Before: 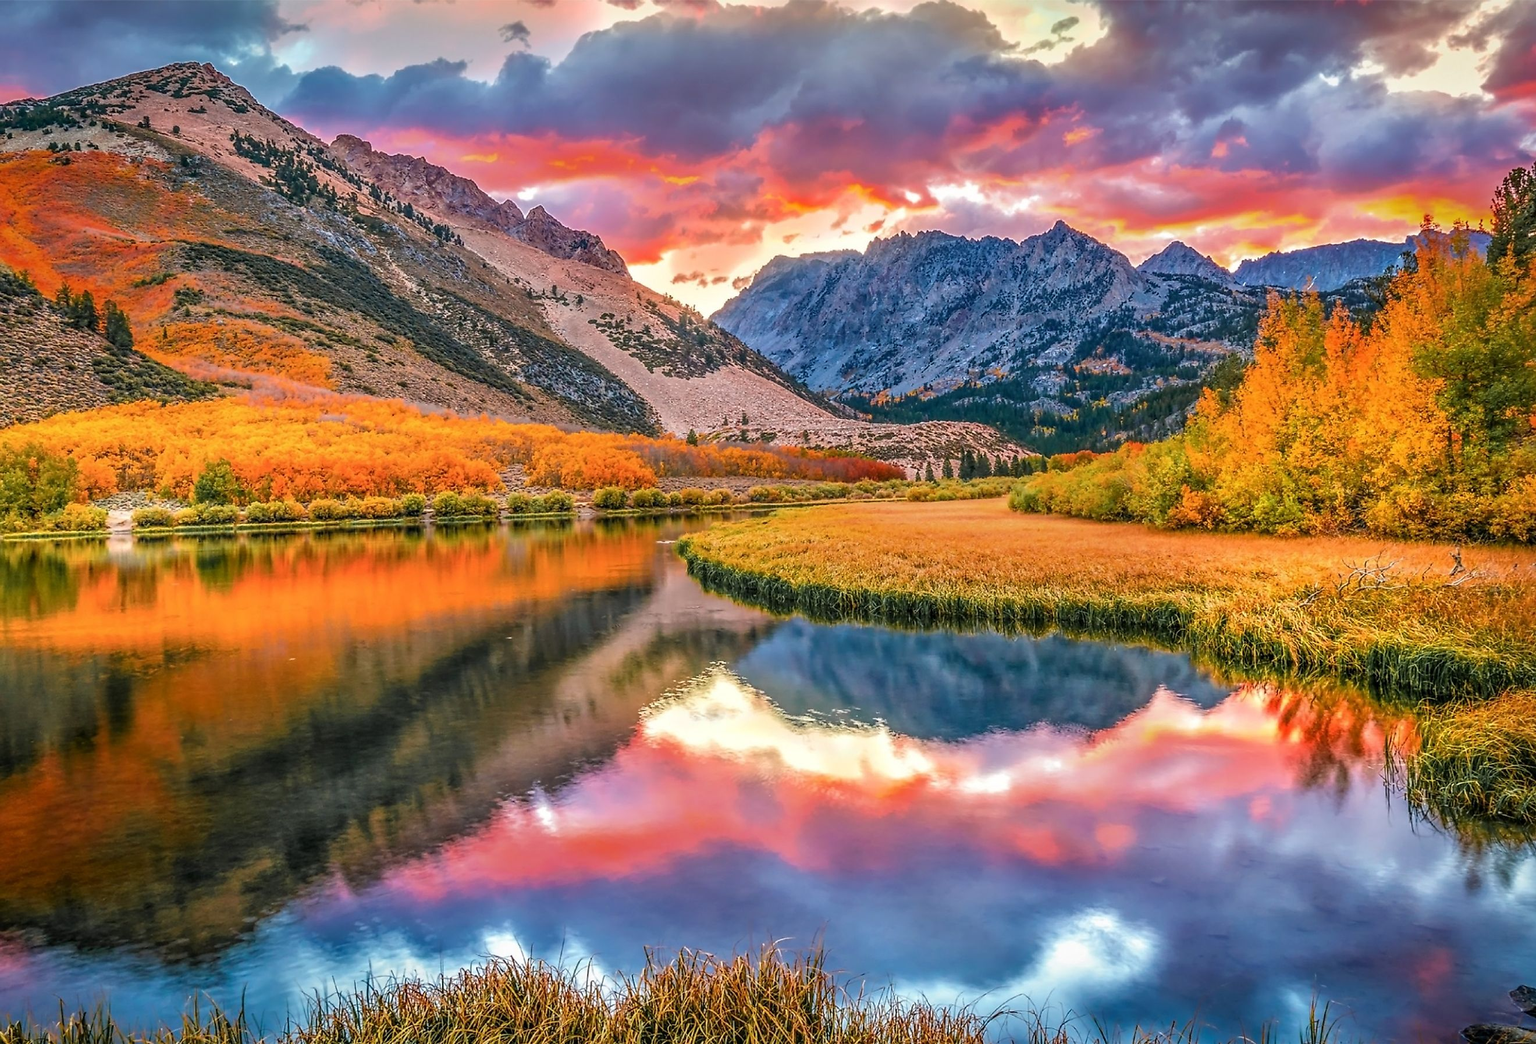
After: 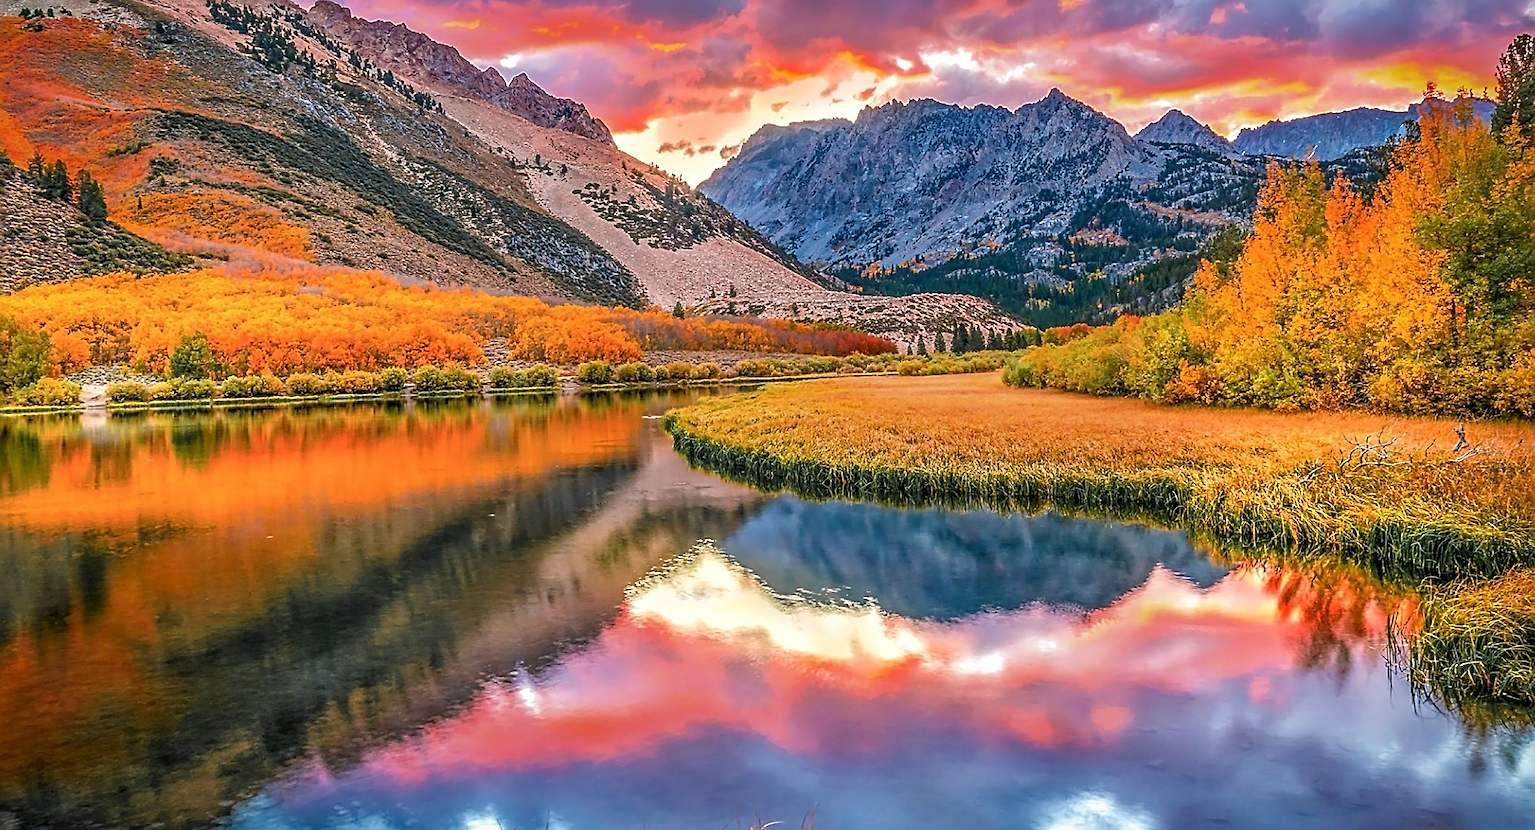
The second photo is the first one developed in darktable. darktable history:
crop and rotate: left 1.897%, top 12.89%, right 0.29%, bottom 9.312%
sharpen: radius 2.646, amount 0.67
